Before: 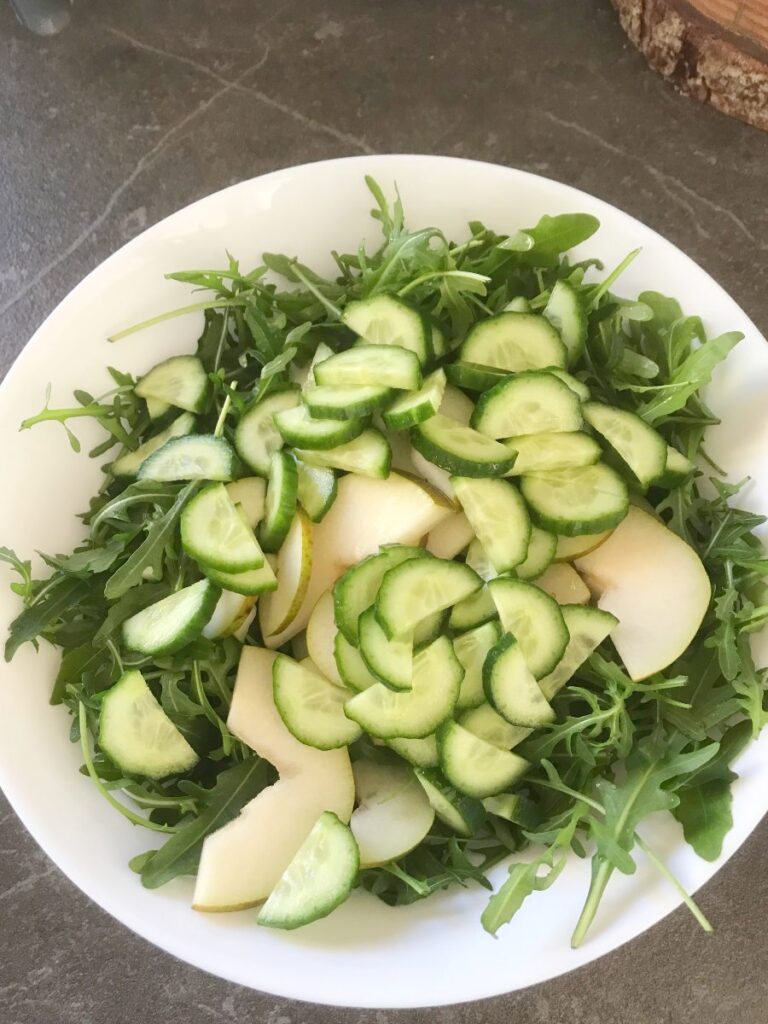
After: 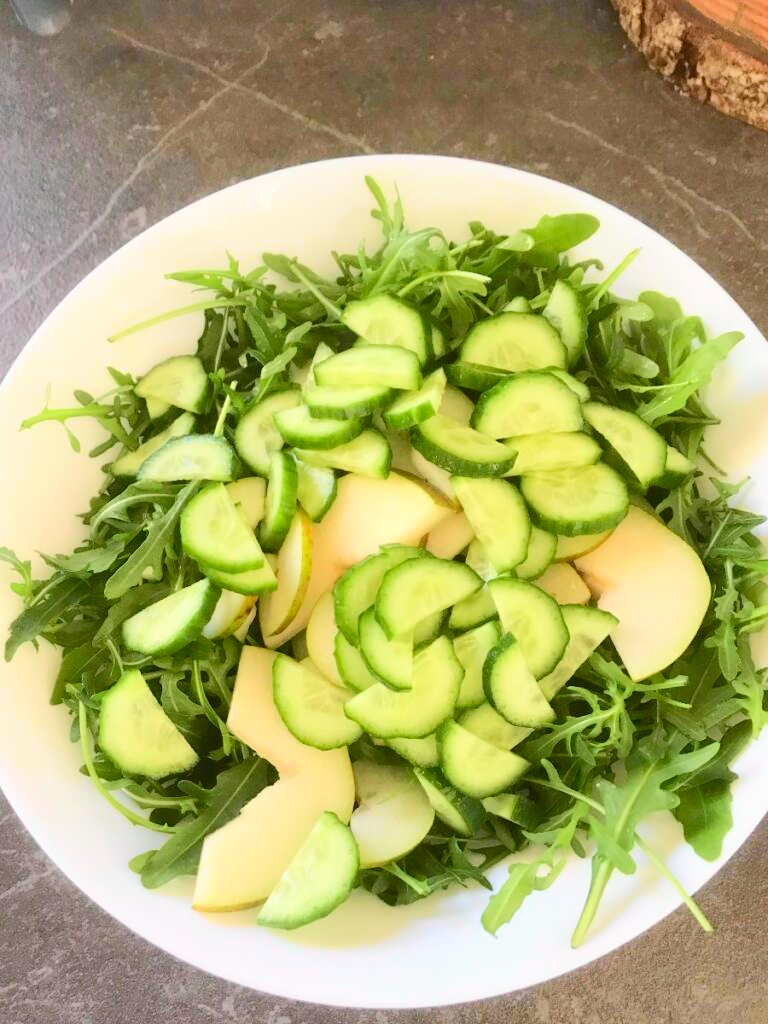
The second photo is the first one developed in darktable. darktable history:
tone curve: curves: ch0 [(0, 0.014) (0.12, 0.096) (0.386, 0.49) (0.54, 0.684) (0.751, 0.855) (0.89, 0.943) (0.998, 0.989)]; ch1 [(0, 0) (0.133, 0.099) (0.437, 0.41) (0.5, 0.5) (0.517, 0.536) (0.548, 0.575) (0.582, 0.639) (0.627, 0.692) (0.836, 0.868) (1, 1)]; ch2 [(0, 0) (0.374, 0.341) (0.456, 0.443) (0.478, 0.49) (0.501, 0.5) (0.528, 0.538) (0.55, 0.6) (0.572, 0.633) (0.702, 0.775) (1, 1)], color space Lab, independent channels, preserve colors none
